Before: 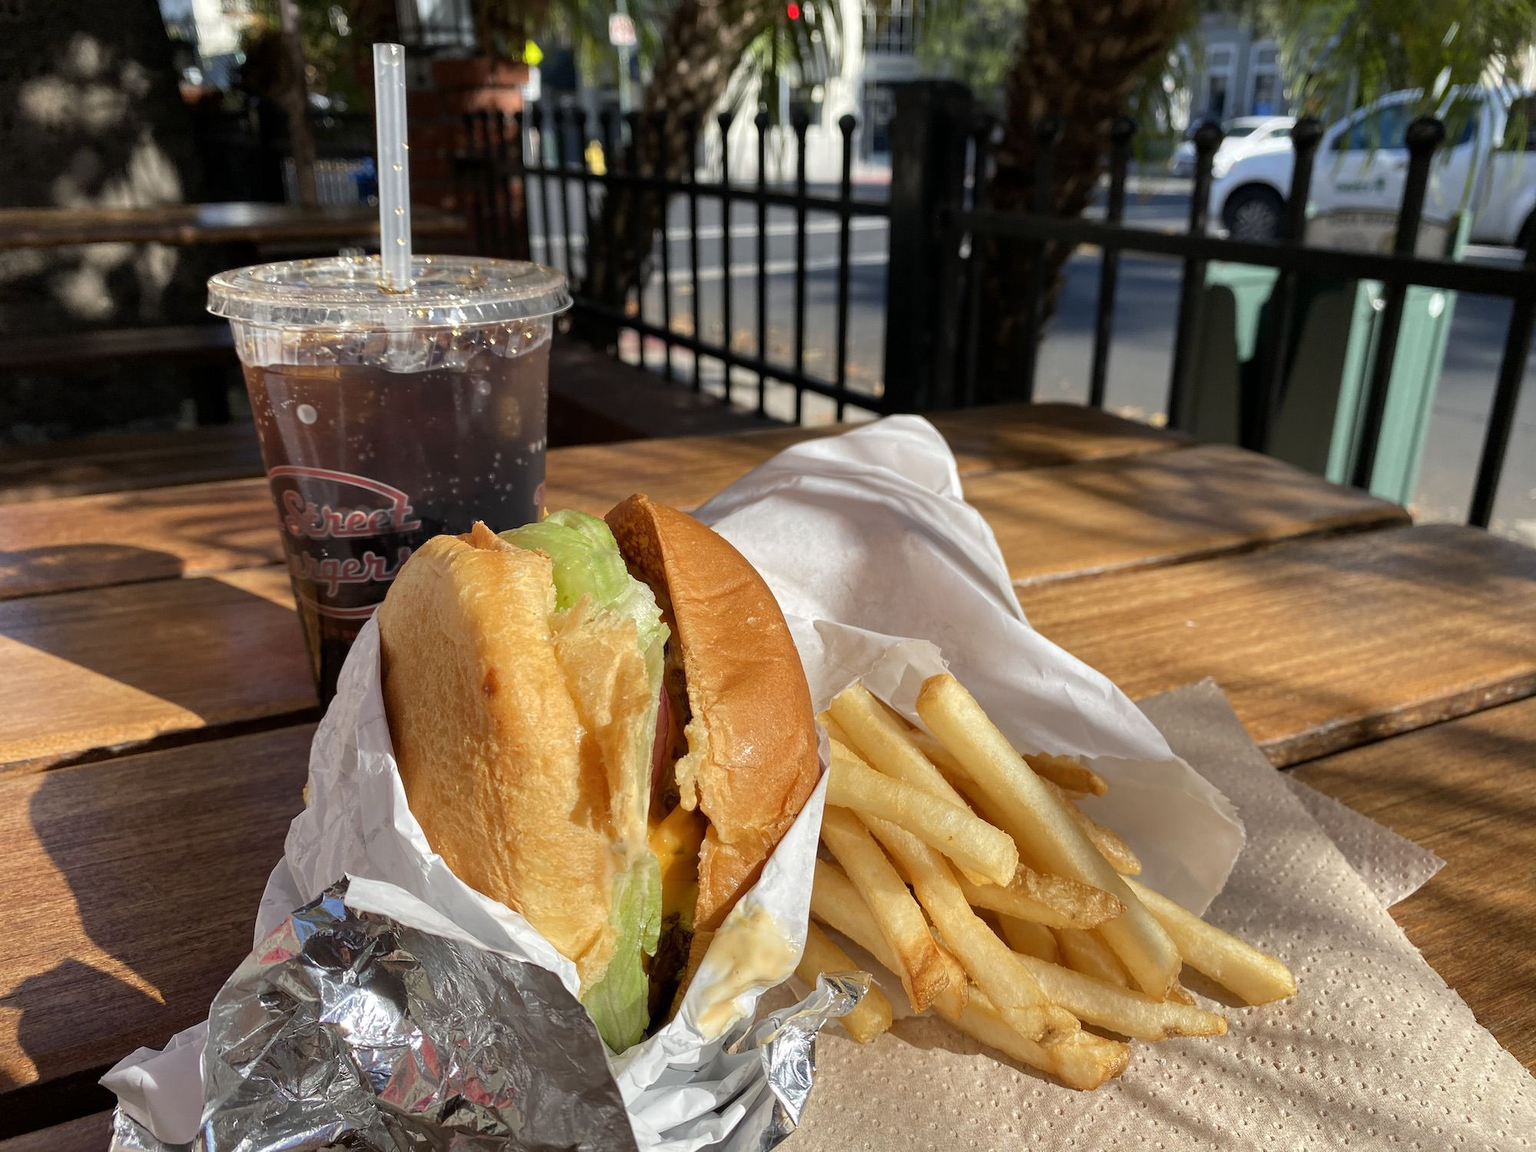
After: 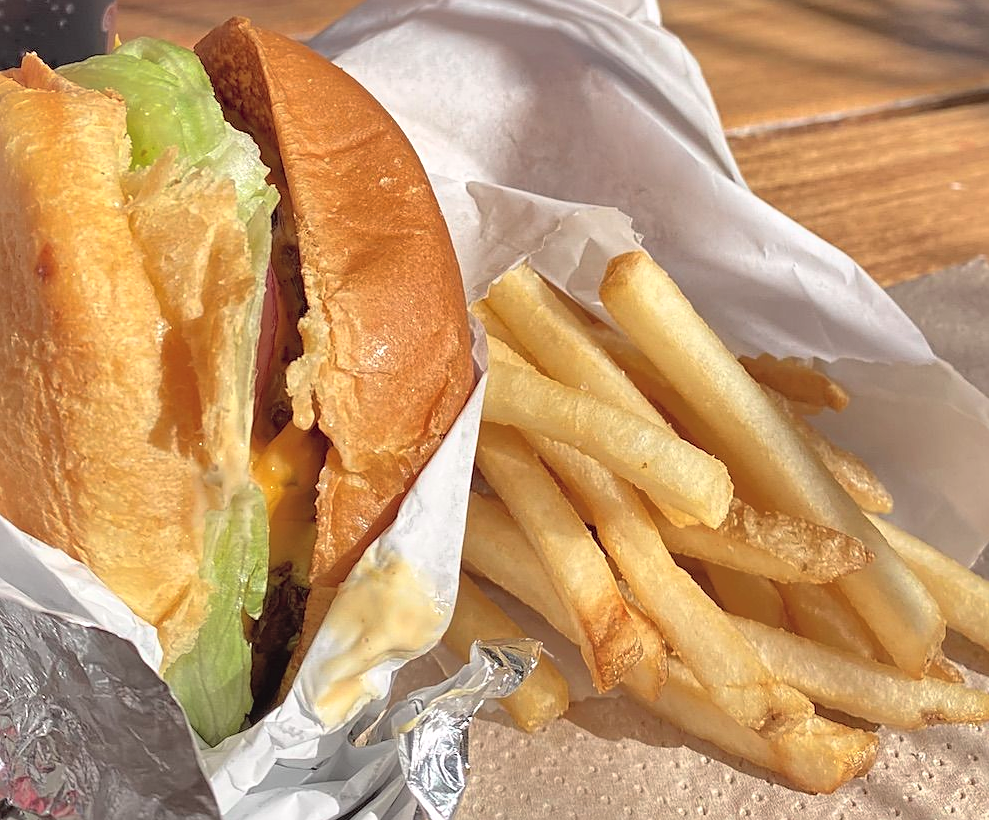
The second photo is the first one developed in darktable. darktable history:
crop: left 29.672%, top 41.786%, right 20.851%, bottom 3.487%
shadows and highlights: shadows 40, highlights -60
sharpen: on, module defaults
tone curve: curves: ch0 [(0.003, 0.029) (0.188, 0.252) (0.46, 0.56) (0.608, 0.748) (0.871, 0.955) (1, 1)]; ch1 [(0, 0) (0.35, 0.356) (0.45, 0.453) (0.508, 0.515) (0.618, 0.634) (1, 1)]; ch2 [(0, 0) (0.456, 0.469) (0.5, 0.5) (0.634, 0.625) (1, 1)], color space Lab, independent channels, preserve colors none
